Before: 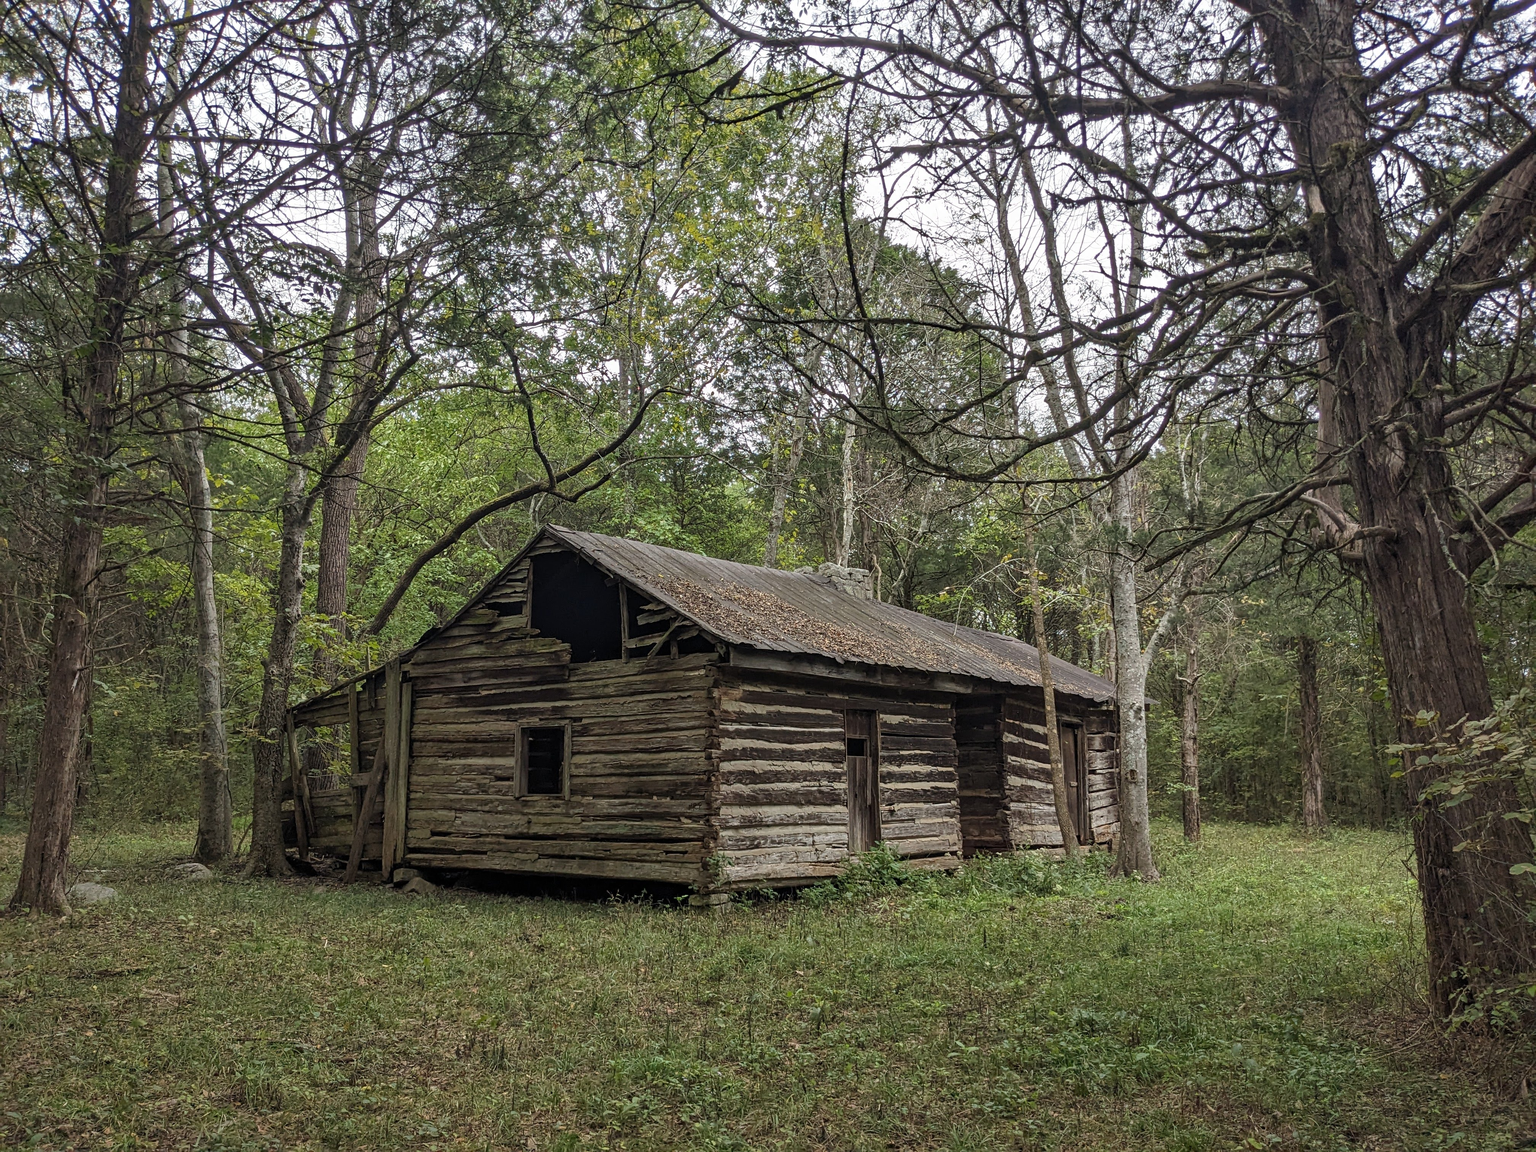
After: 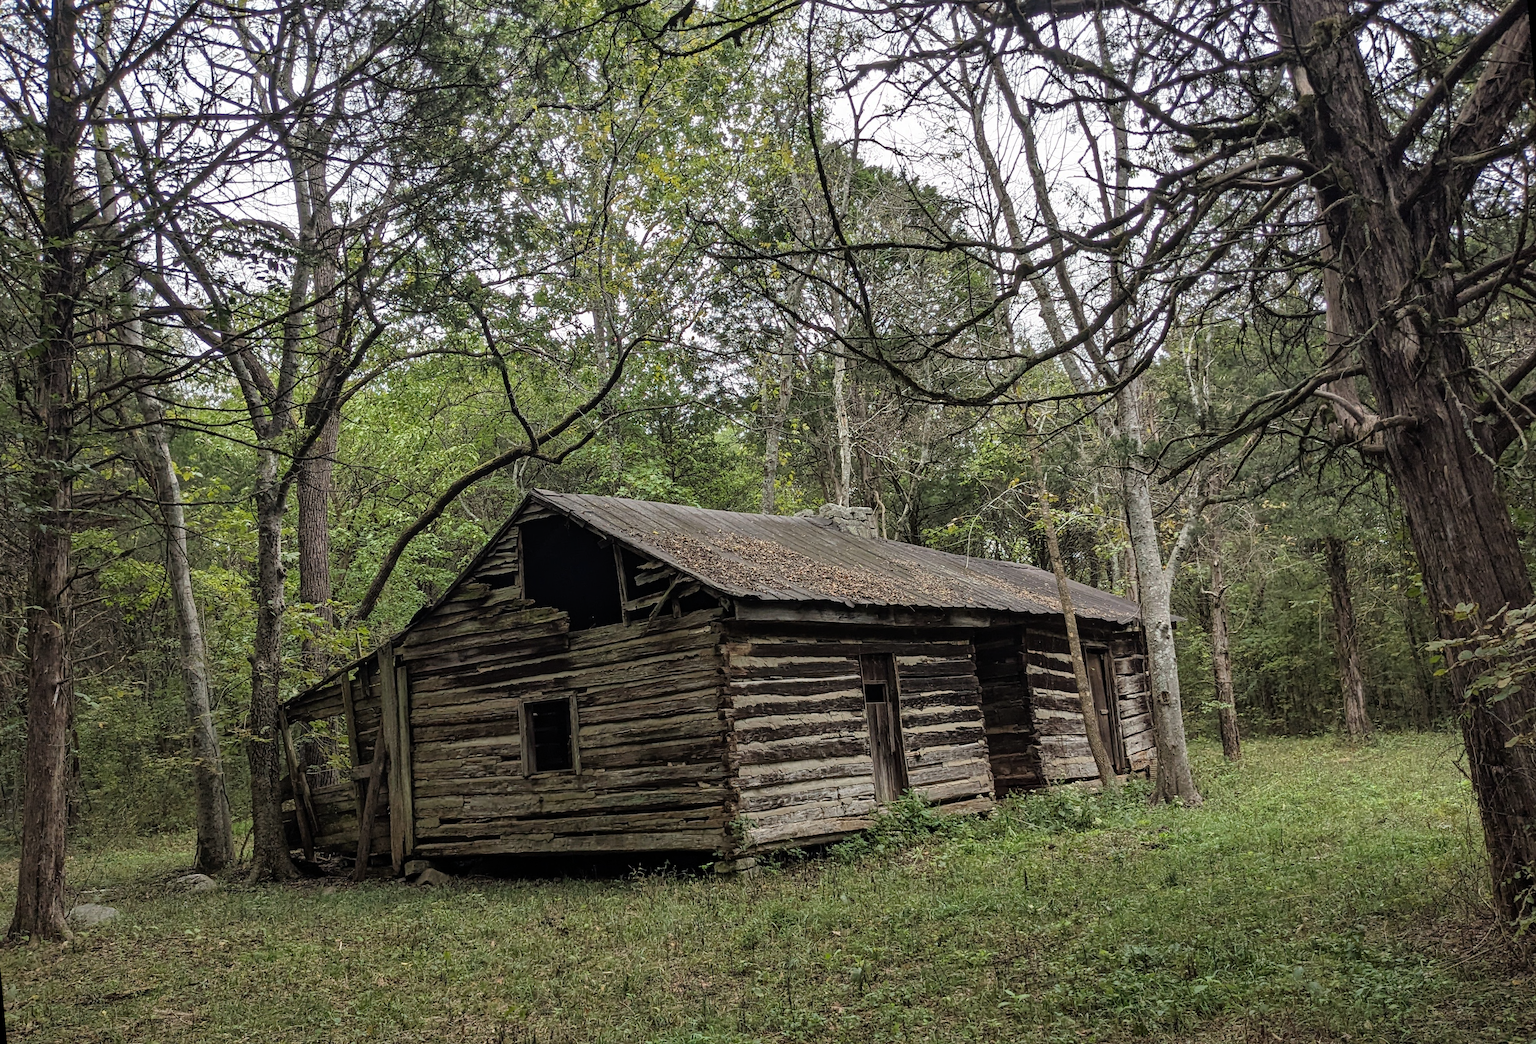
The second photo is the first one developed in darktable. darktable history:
rgb curve: curves: ch0 [(0, 0) (0.136, 0.078) (0.262, 0.245) (0.414, 0.42) (1, 1)], compensate middle gray true, preserve colors basic power
rotate and perspective: rotation -5°, crop left 0.05, crop right 0.952, crop top 0.11, crop bottom 0.89
